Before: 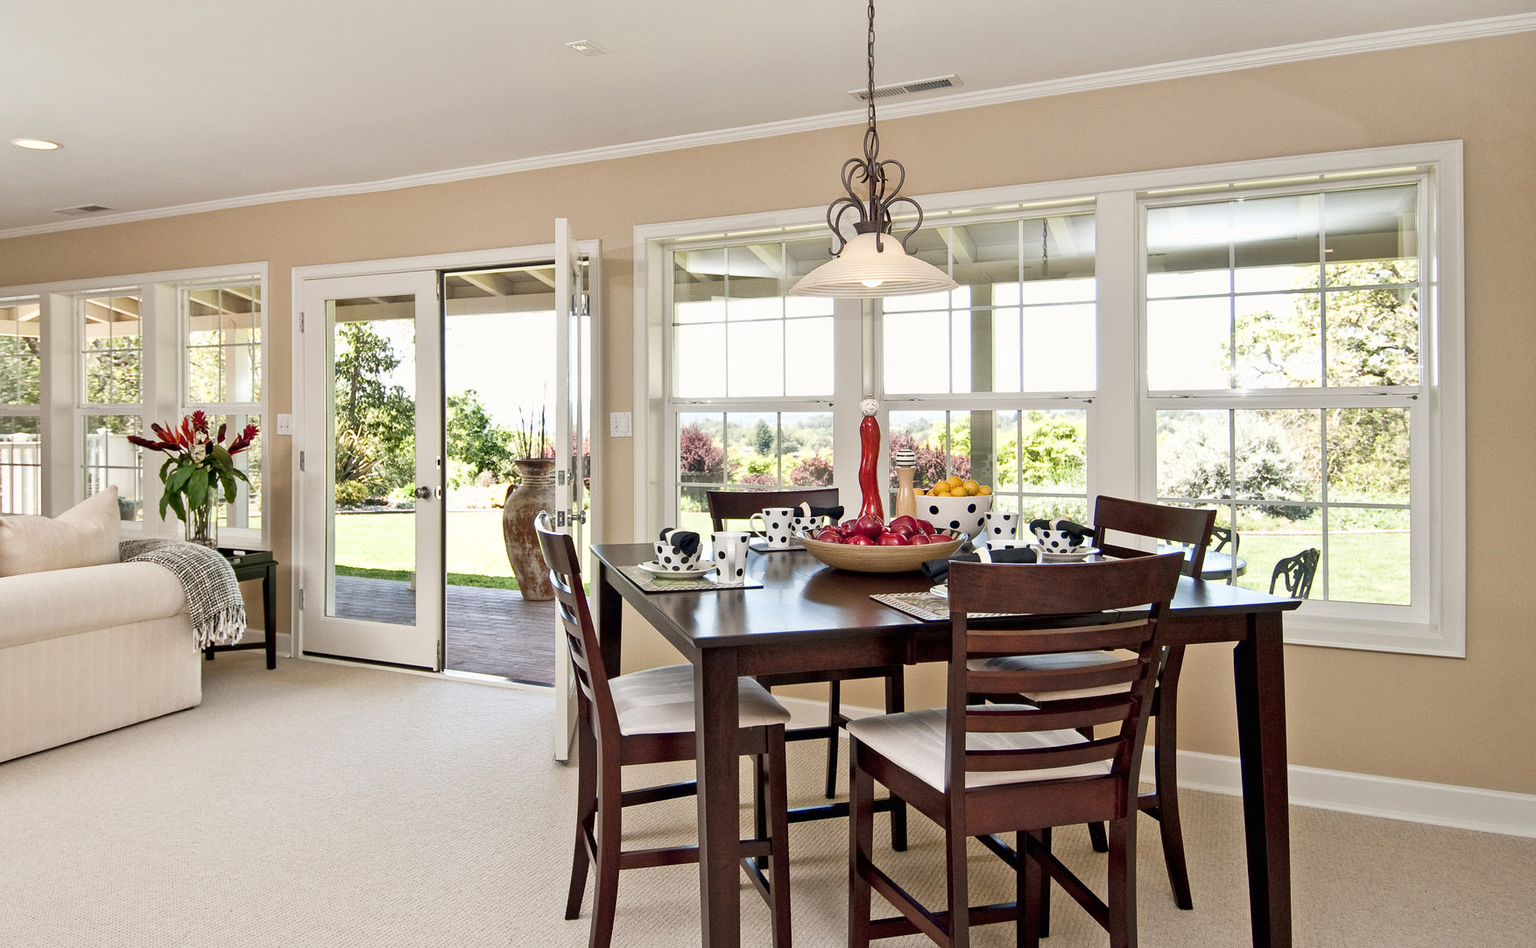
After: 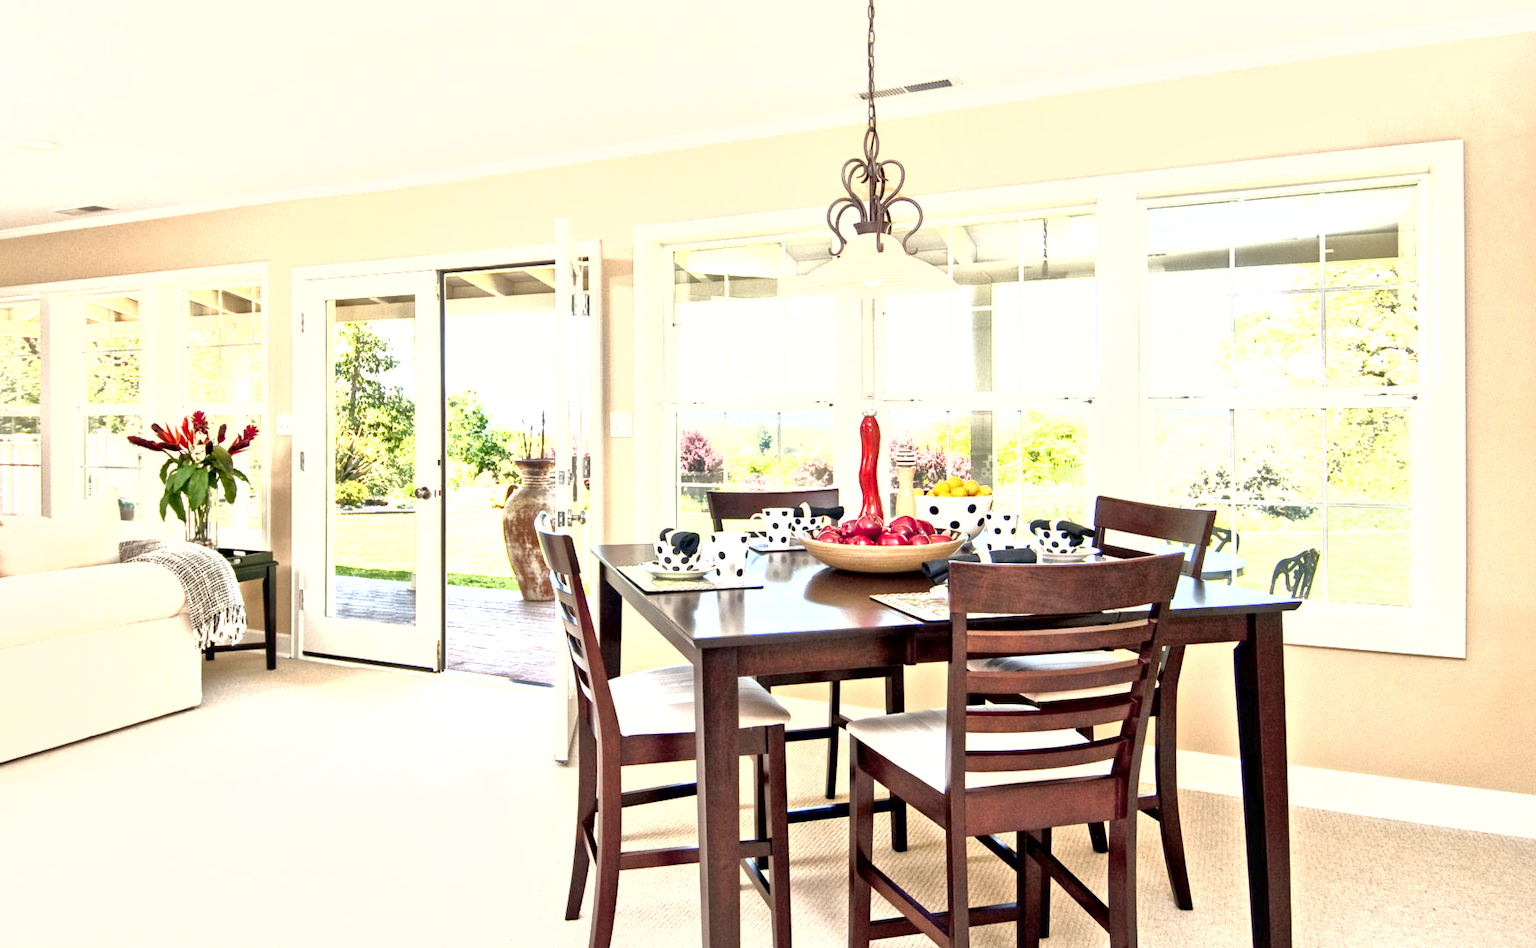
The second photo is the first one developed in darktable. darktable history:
exposure: black level correction 0, exposure 1.5 EV, compensate highlight preservation false
lowpass: radius 0.5, unbound 0
local contrast: mode bilateral grid, contrast 25, coarseness 47, detail 151%, midtone range 0.2
